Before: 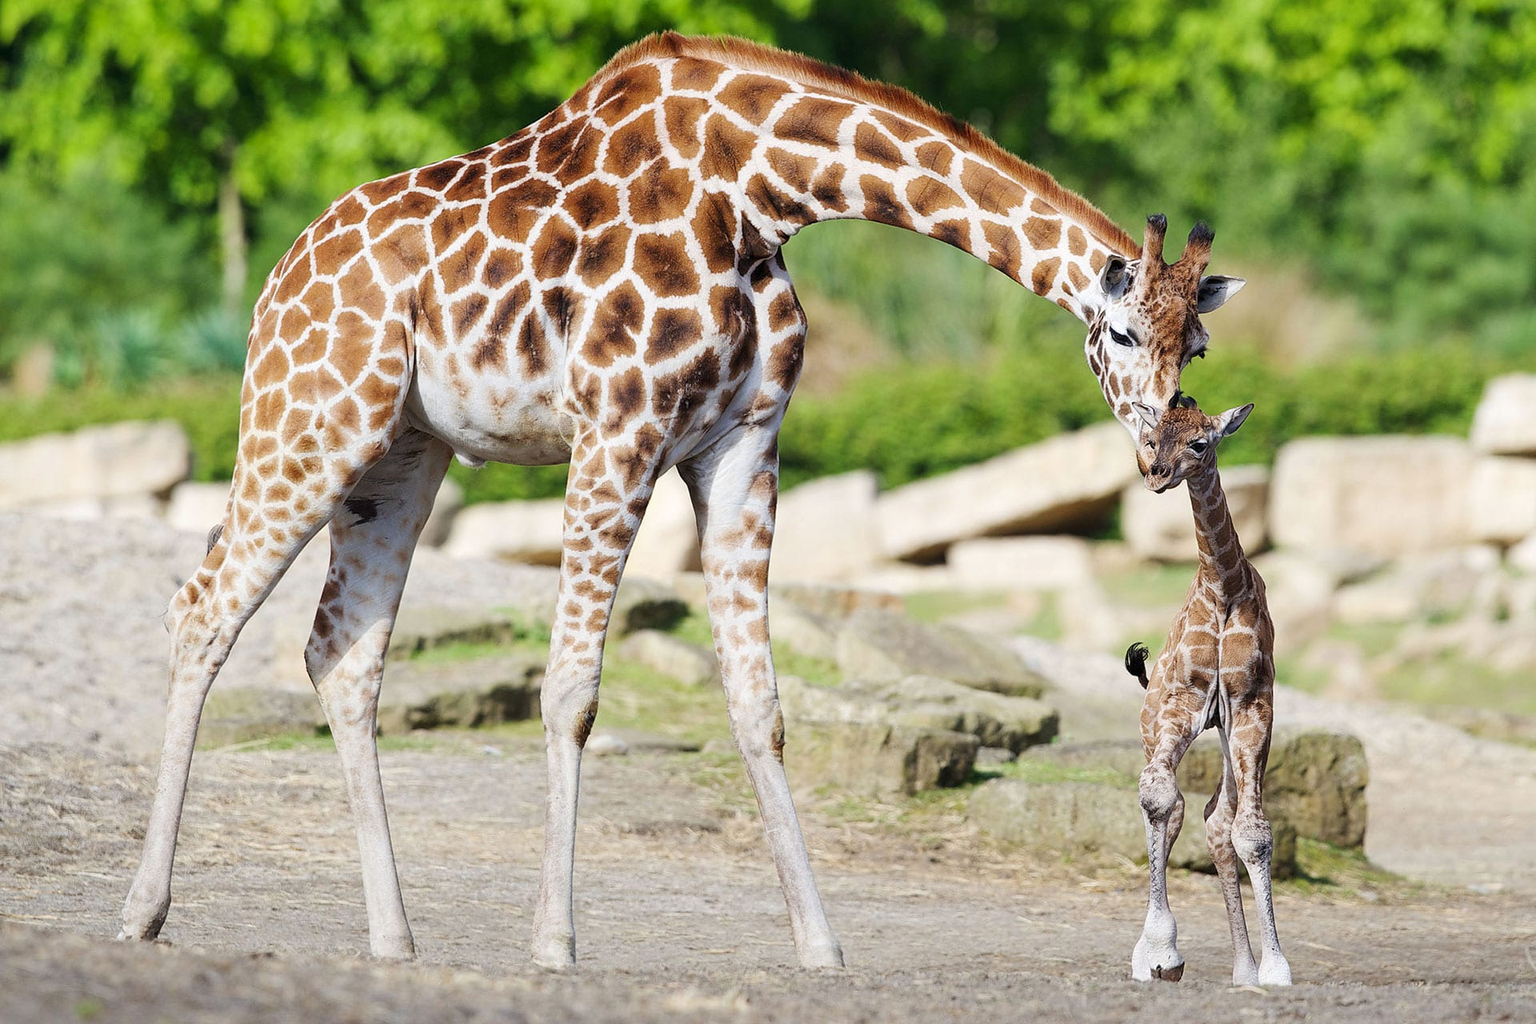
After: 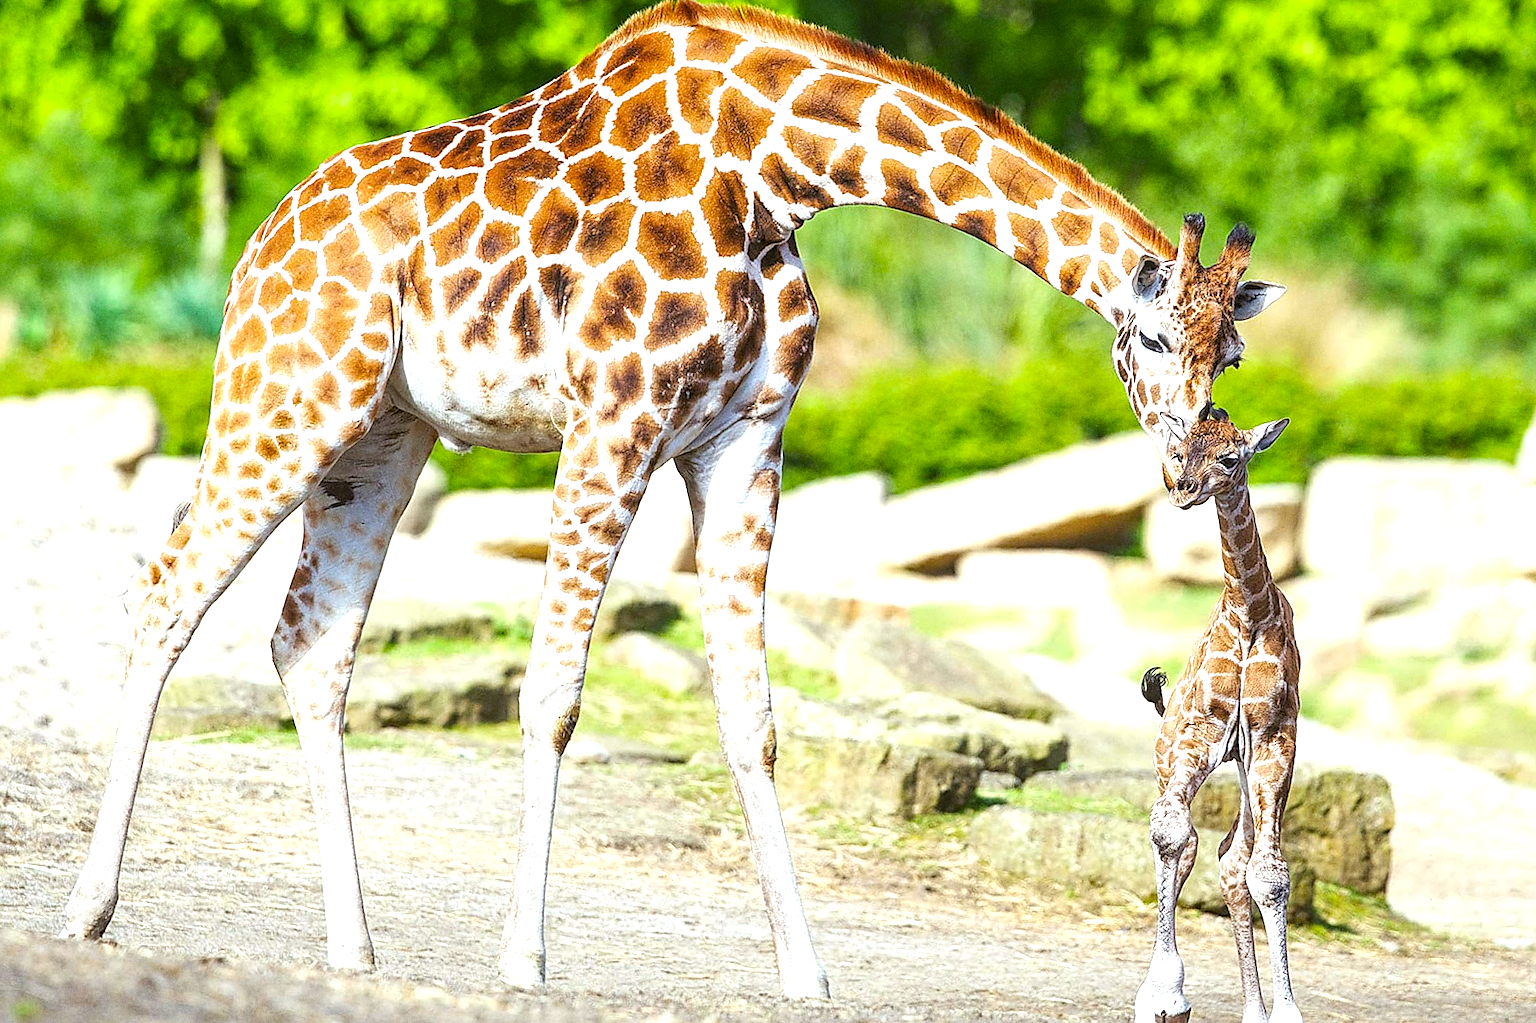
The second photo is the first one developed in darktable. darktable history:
local contrast: on, module defaults
crop and rotate: angle -2.38°
exposure: black level correction 0, exposure 0.9 EV, compensate exposure bias true, compensate highlight preservation false
color balance rgb: perceptual saturation grading › global saturation 25%, global vibrance 20%
grain: coarseness 0.09 ISO
color balance: lift [1.004, 1.002, 1.002, 0.998], gamma [1, 1.007, 1.002, 0.993], gain [1, 0.977, 1.013, 1.023], contrast -3.64%
sharpen: on, module defaults
